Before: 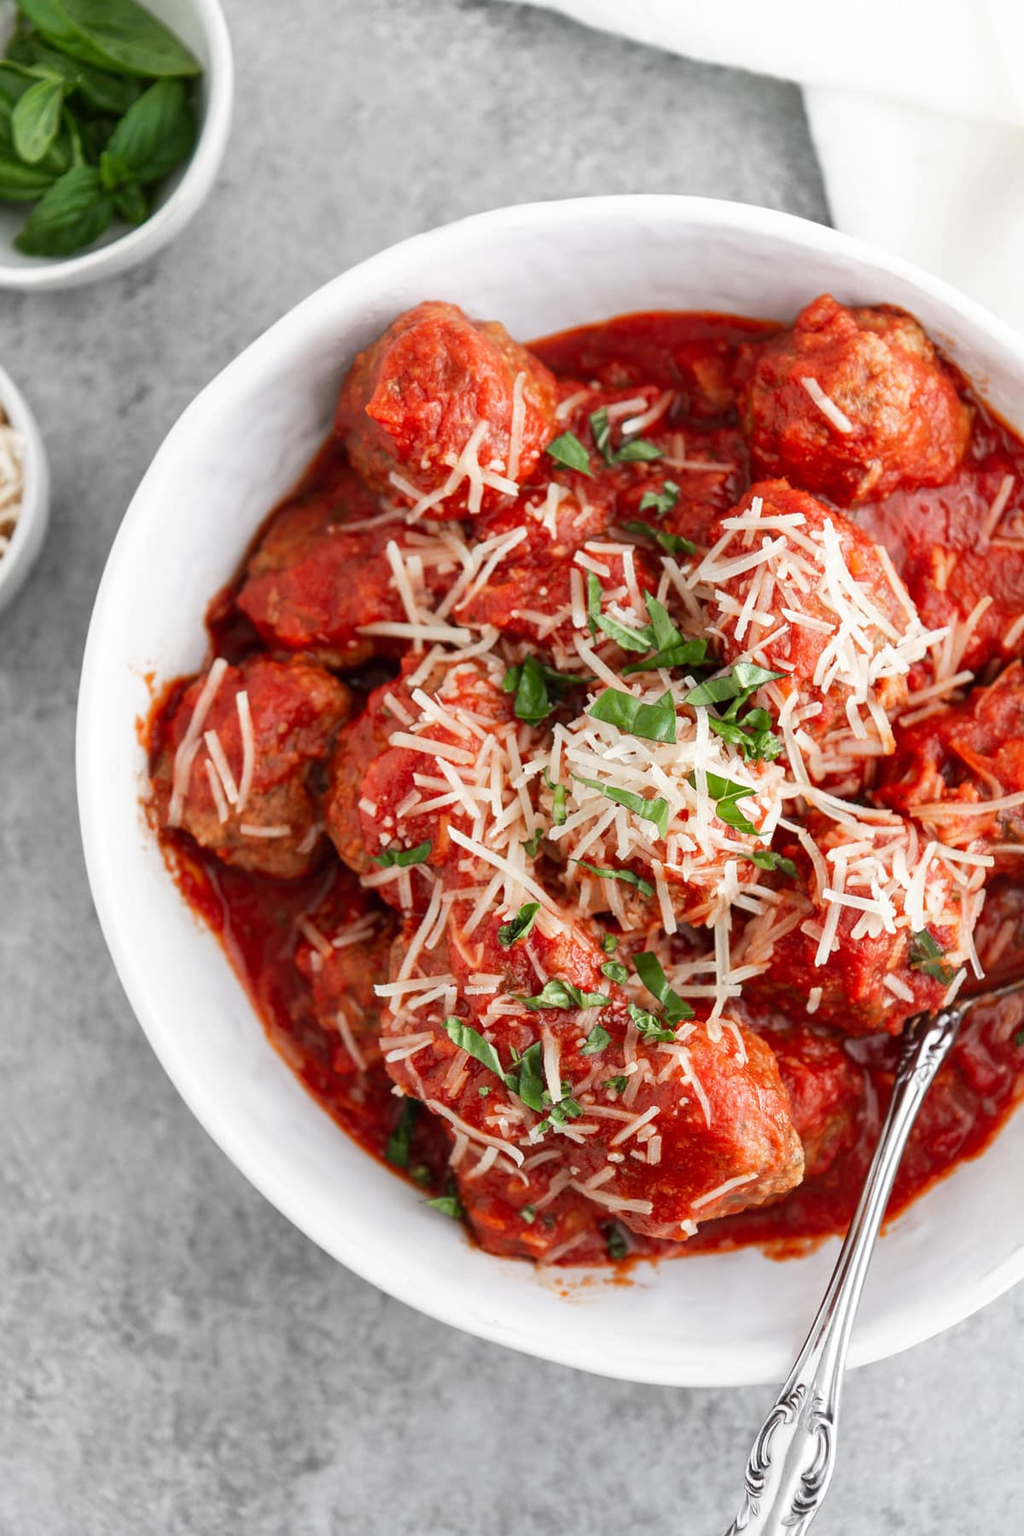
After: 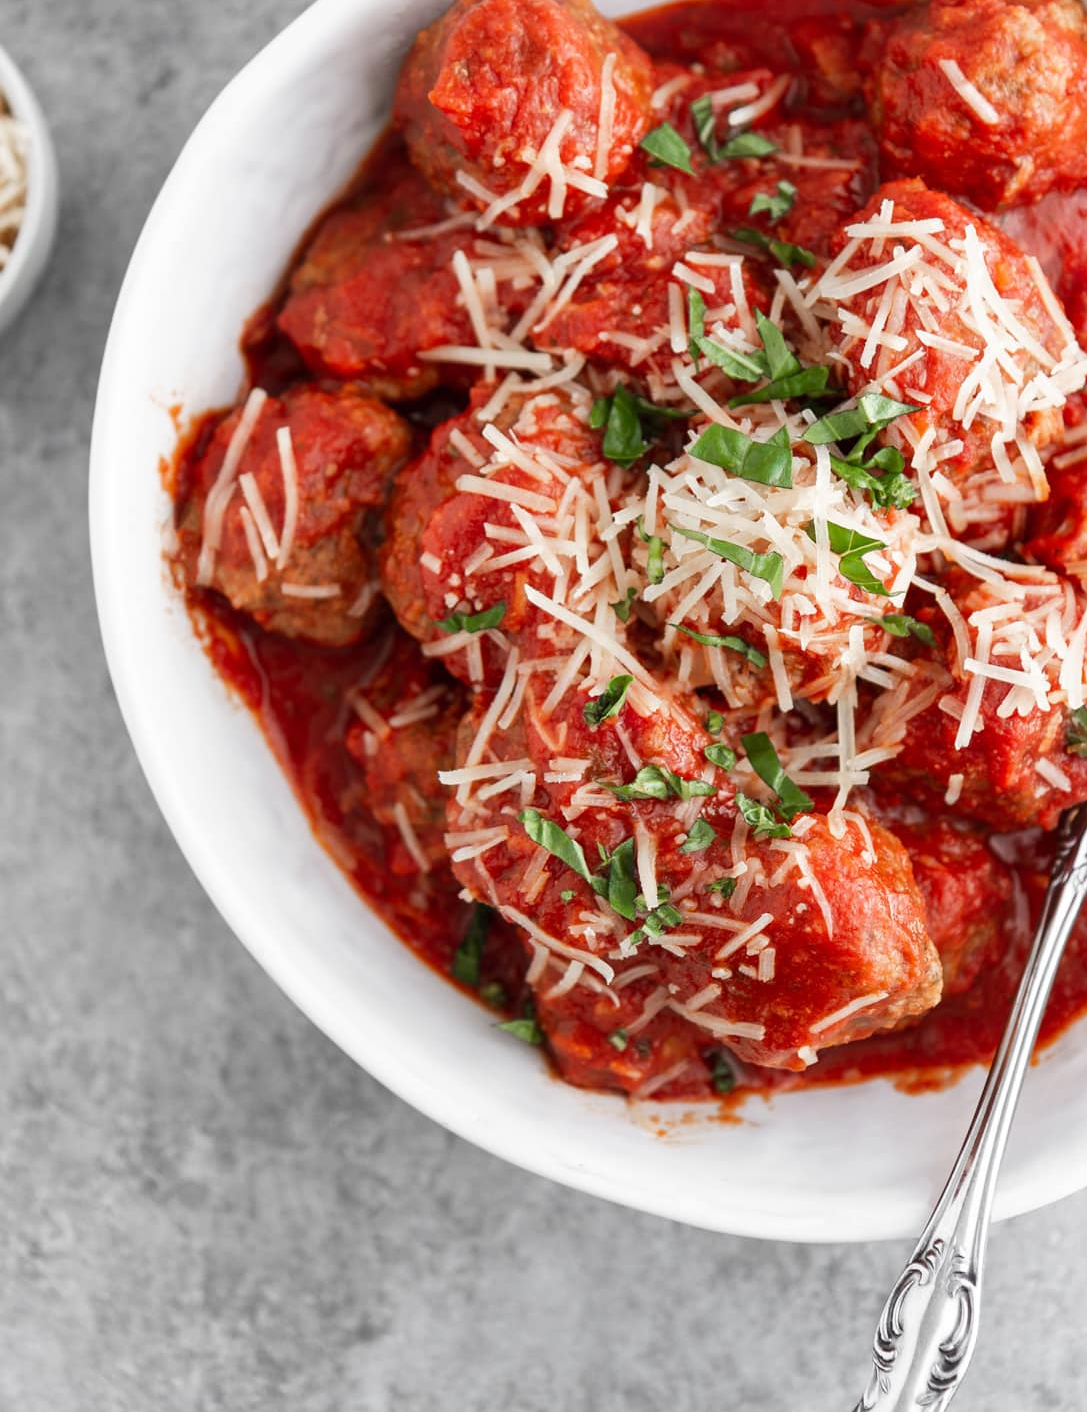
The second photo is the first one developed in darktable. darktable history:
crop: top 21.312%, right 9.395%, bottom 0.231%
